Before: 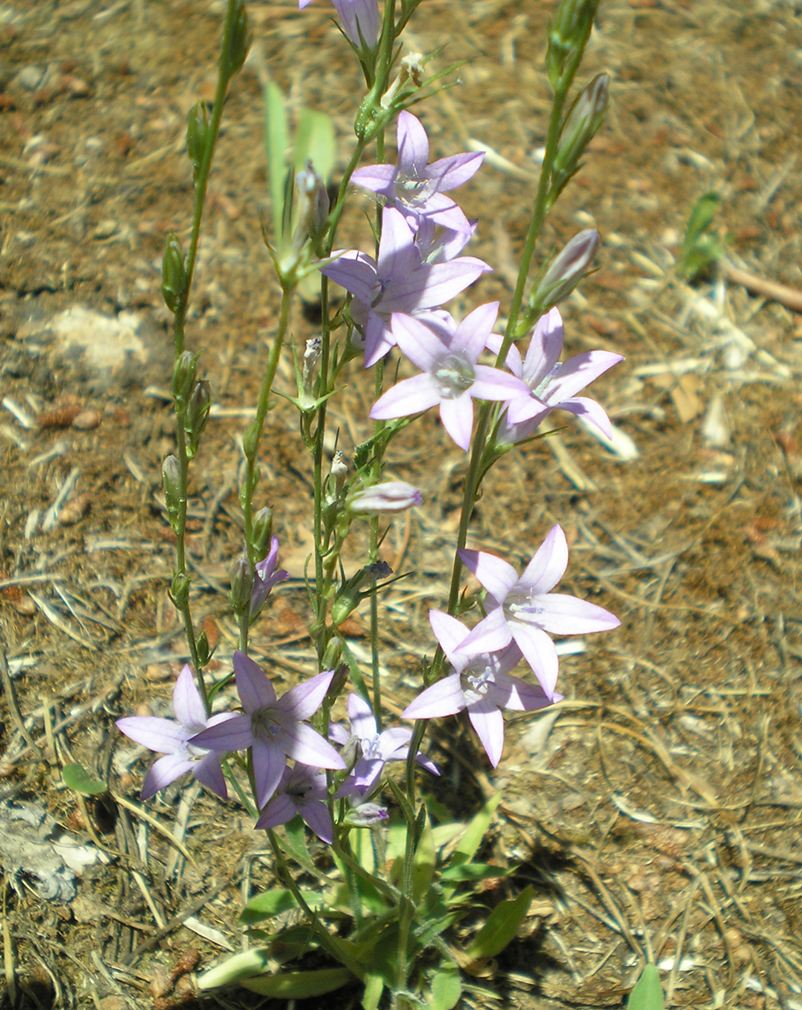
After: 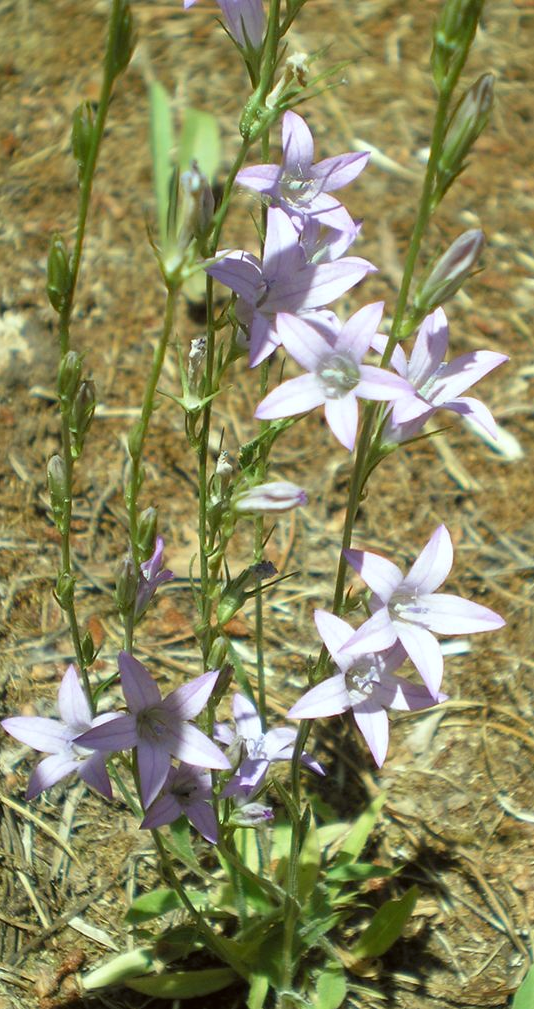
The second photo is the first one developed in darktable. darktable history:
crop and rotate: left 14.365%, right 18.957%
color correction: highlights a* -2.87, highlights b* -2.56, shadows a* 2.19, shadows b* 2.8
